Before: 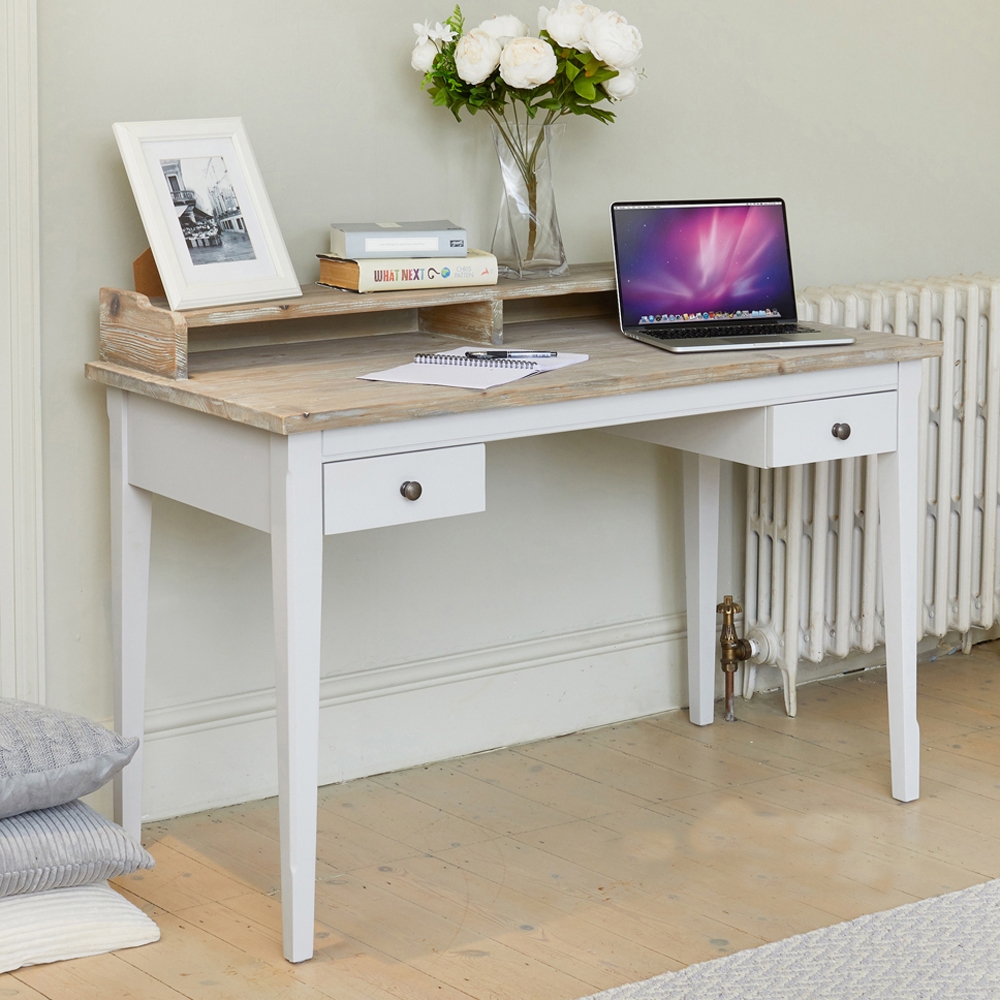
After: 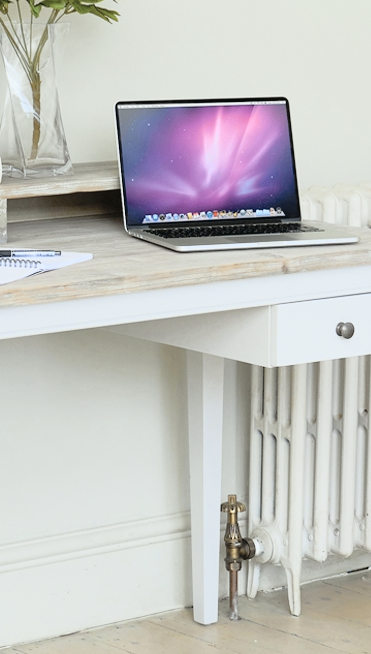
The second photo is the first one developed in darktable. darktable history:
contrast brightness saturation: contrast 0.137, brightness 0.215
crop and rotate: left 49.637%, top 10.133%, right 13.187%, bottom 24.439%
tone curve: curves: ch0 [(0.014, 0.013) (0.088, 0.043) (0.208, 0.176) (0.257, 0.267) (0.406, 0.483) (0.489, 0.556) (0.667, 0.73) (0.793, 0.851) (0.994, 0.974)]; ch1 [(0, 0) (0.161, 0.092) (0.35, 0.33) (0.392, 0.392) (0.457, 0.467) (0.505, 0.497) (0.537, 0.518) (0.553, 0.53) (0.58, 0.567) (0.739, 0.697) (1, 1)]; ch2 [(0, 0) (0.346, 0.362) (0.448, 0.419) (0.502, 0.499) (0.533, 0.517) (0.556, 0.533) (0.629, 0.619) (0.717, 0.678) (1, 1)], color space Lab, independent channels, preserve colors none
